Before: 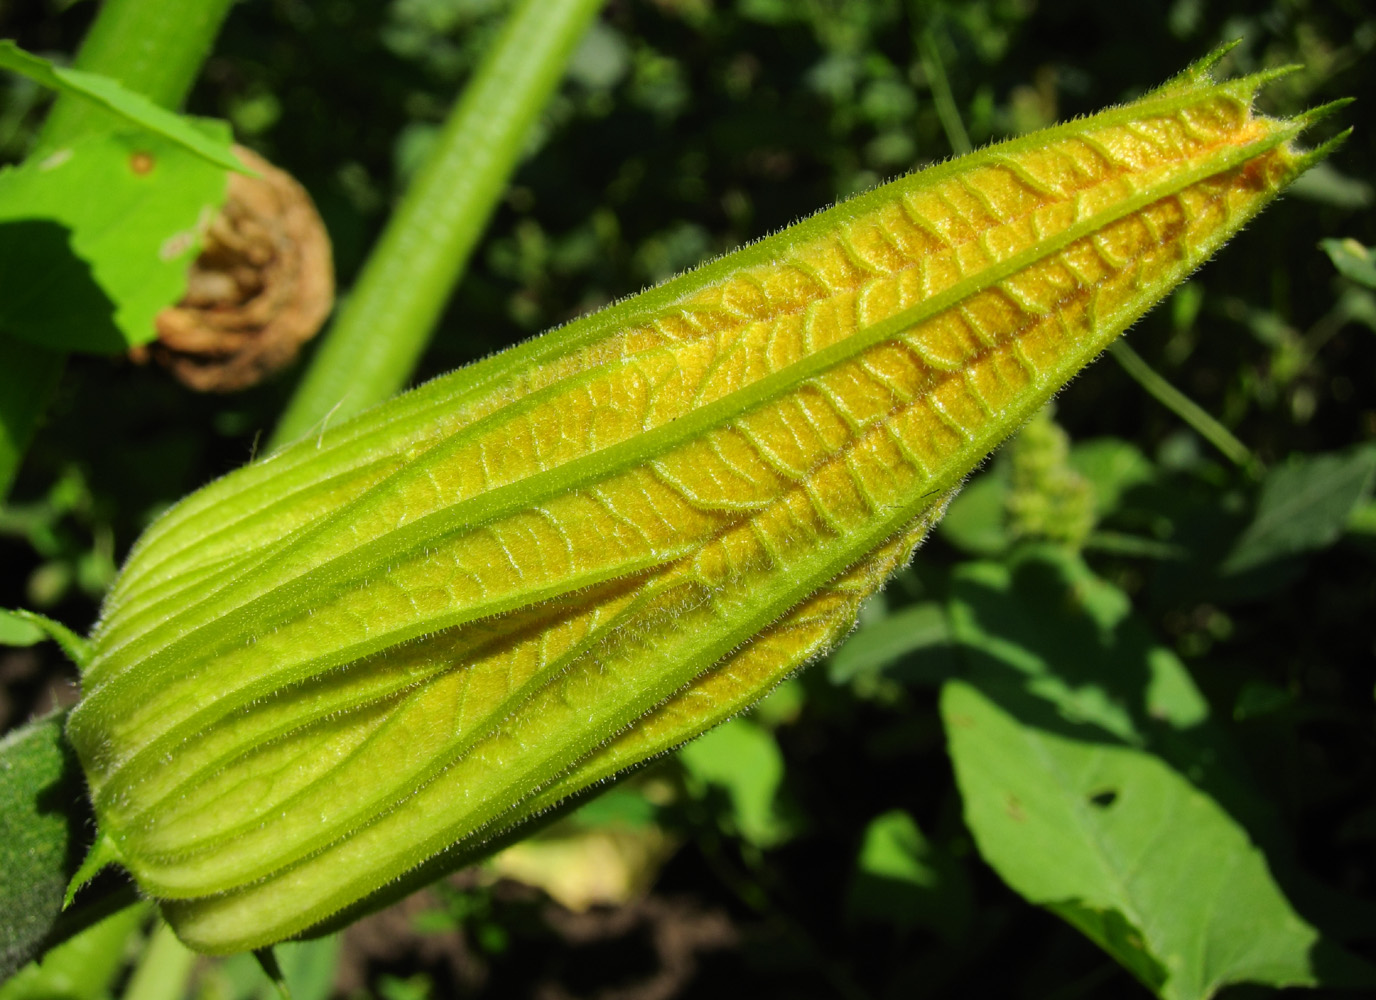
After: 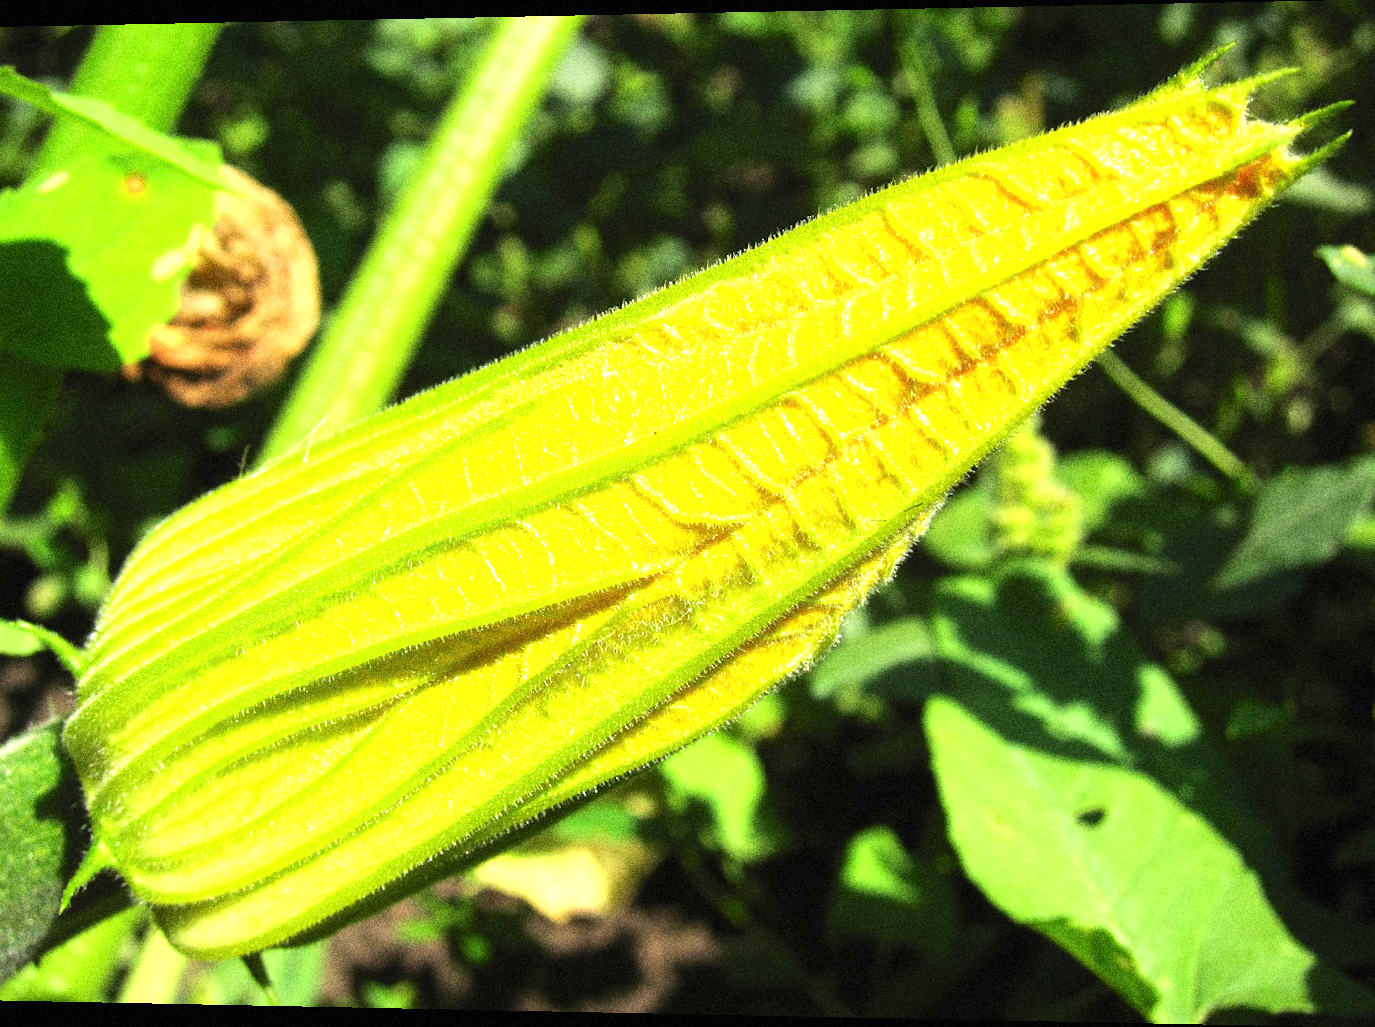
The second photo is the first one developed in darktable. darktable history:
rotate and perspective: lens shift (horizontal) -0.055, automatic cropping off
exposure: black level correction 0, exposure 1.5 EV, compensate highlight preservation false
grain: coarseness 14.49 ISO, strength 48.04%, mid-tones bias 35%
